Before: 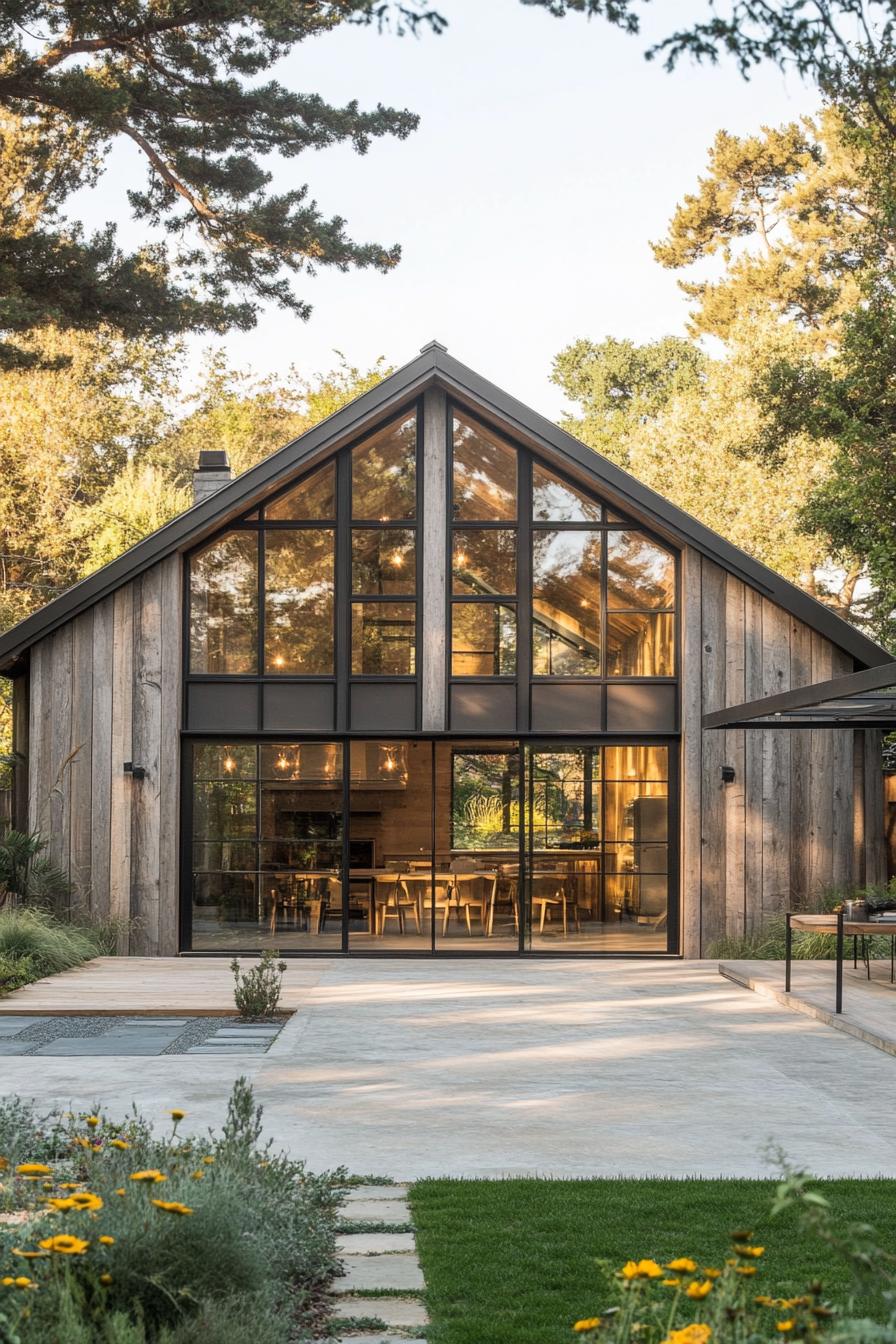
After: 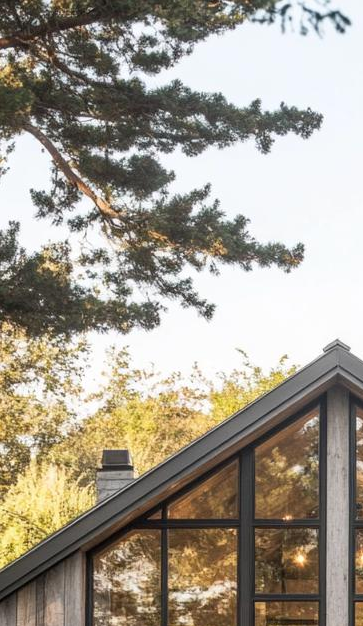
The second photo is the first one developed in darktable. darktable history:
exposure: black level correction 0.001, exposure 0.015 EV, compensate highlight preservation false
crop and rotate: left 10.93%, top 0.1%, right 48.55%, bottom 53.289%
